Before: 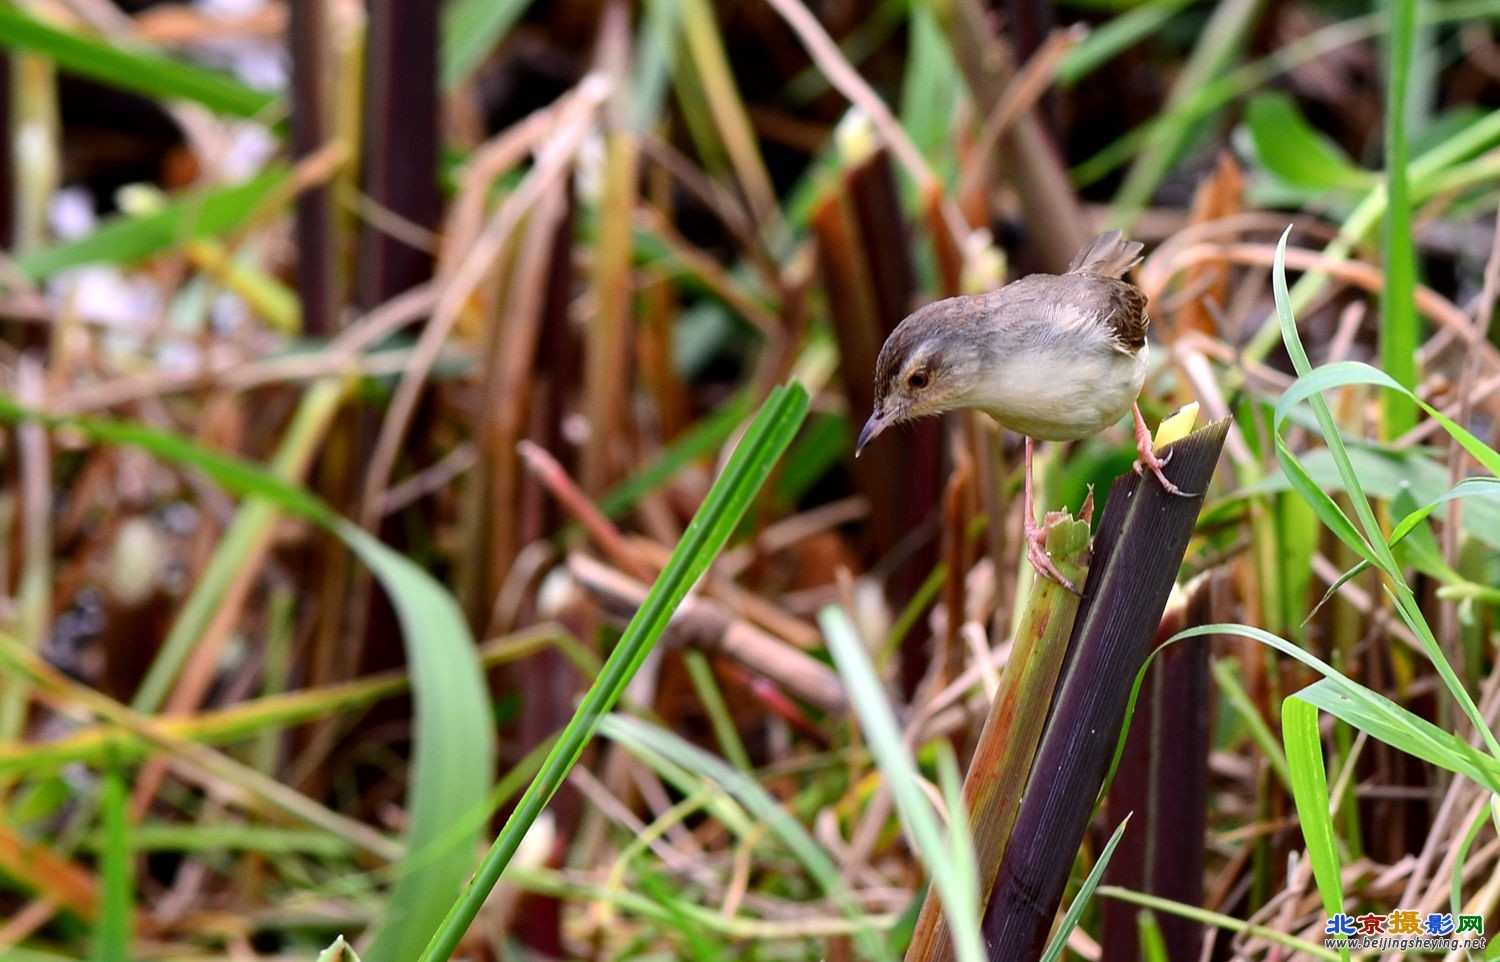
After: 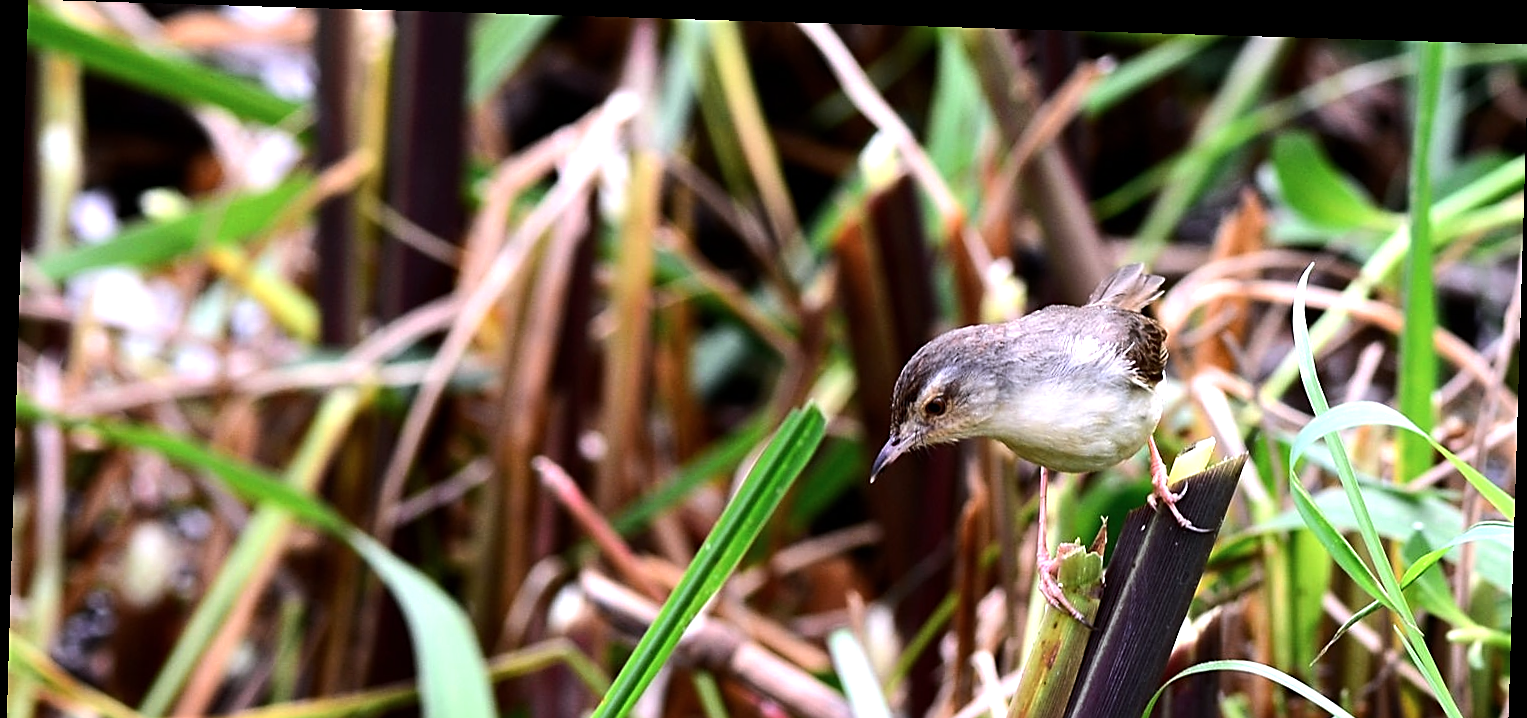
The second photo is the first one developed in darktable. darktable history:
color calibration: illuminant as shot in camera, x 0.358, y 0.373, temperature 4628.91 K
sharpen: on, module defaults
tone equalizer: -8 EV -0.75 EV, -7 EV -0.7 EV, -6 EV -0.6 EV, -5 EV -0.4 EV, -3 EV 0.4 EV, -2 EV 0.6 EV, -1 EV 0.7 EV, +0 EV 0.75 EV, edges refinement/feathering 500, mask exposure compensation -1.57 EV, preserve details no
crop: bottom 28.576%
rotate and perspective: rotation 1.72°, automatic cropping off
